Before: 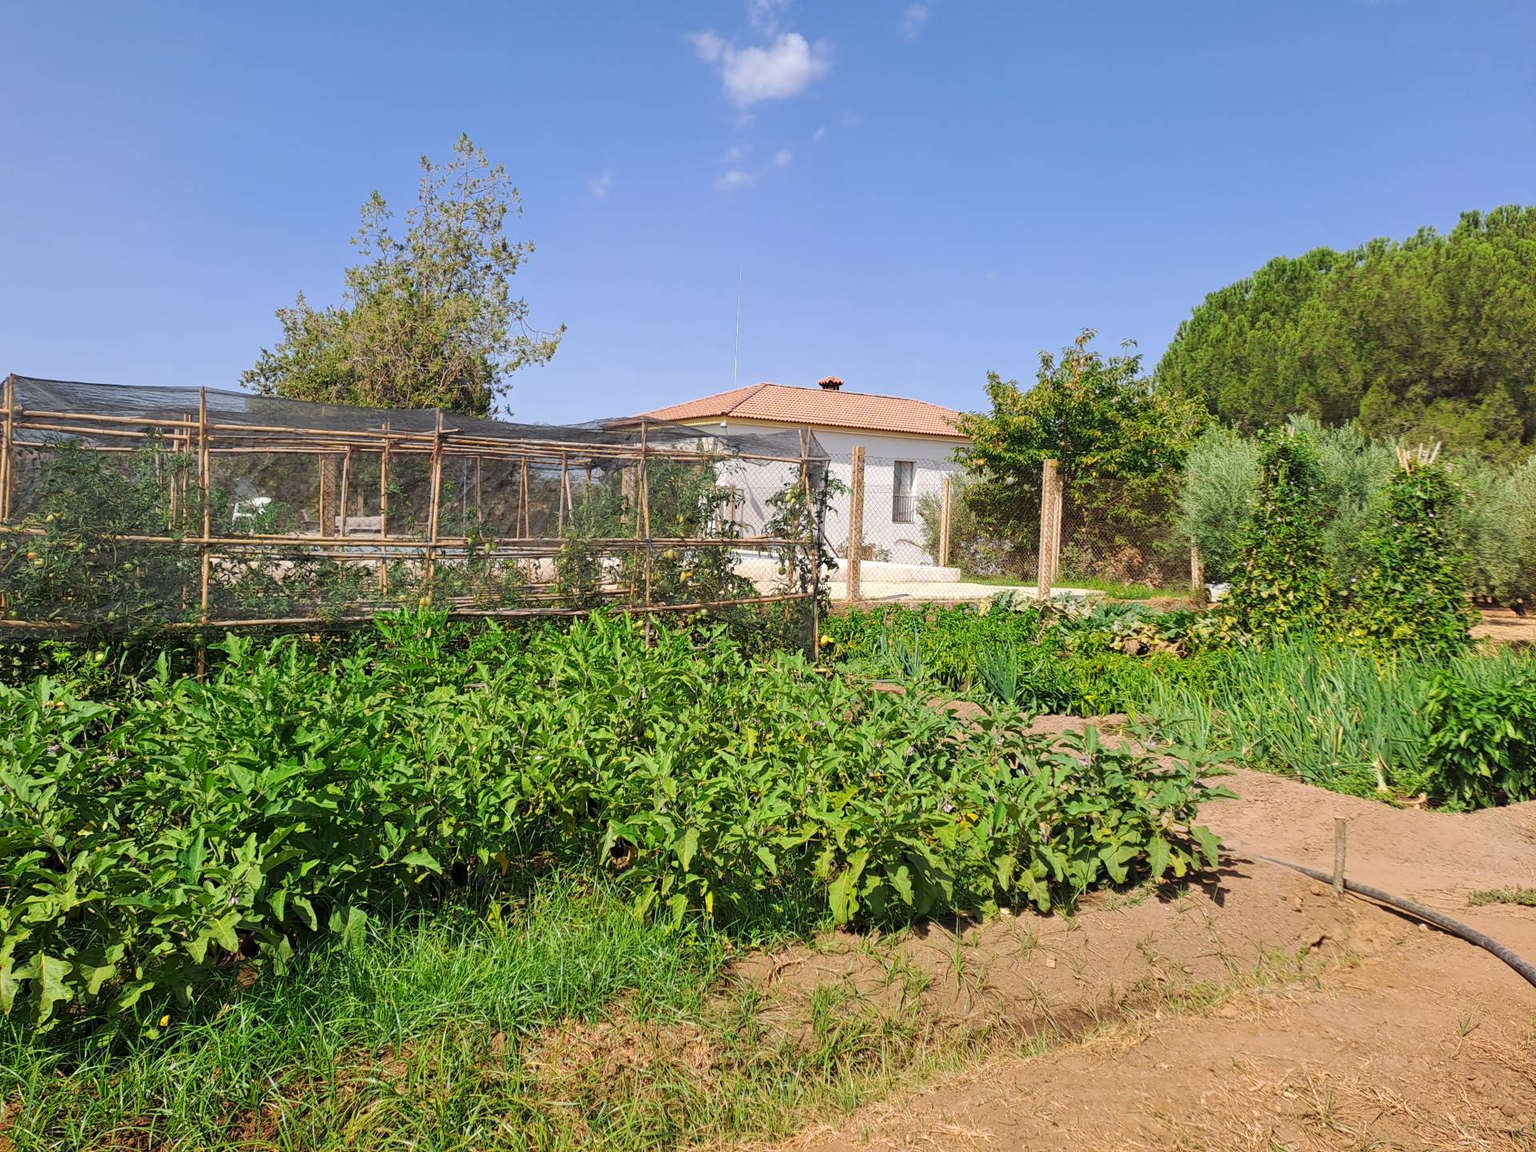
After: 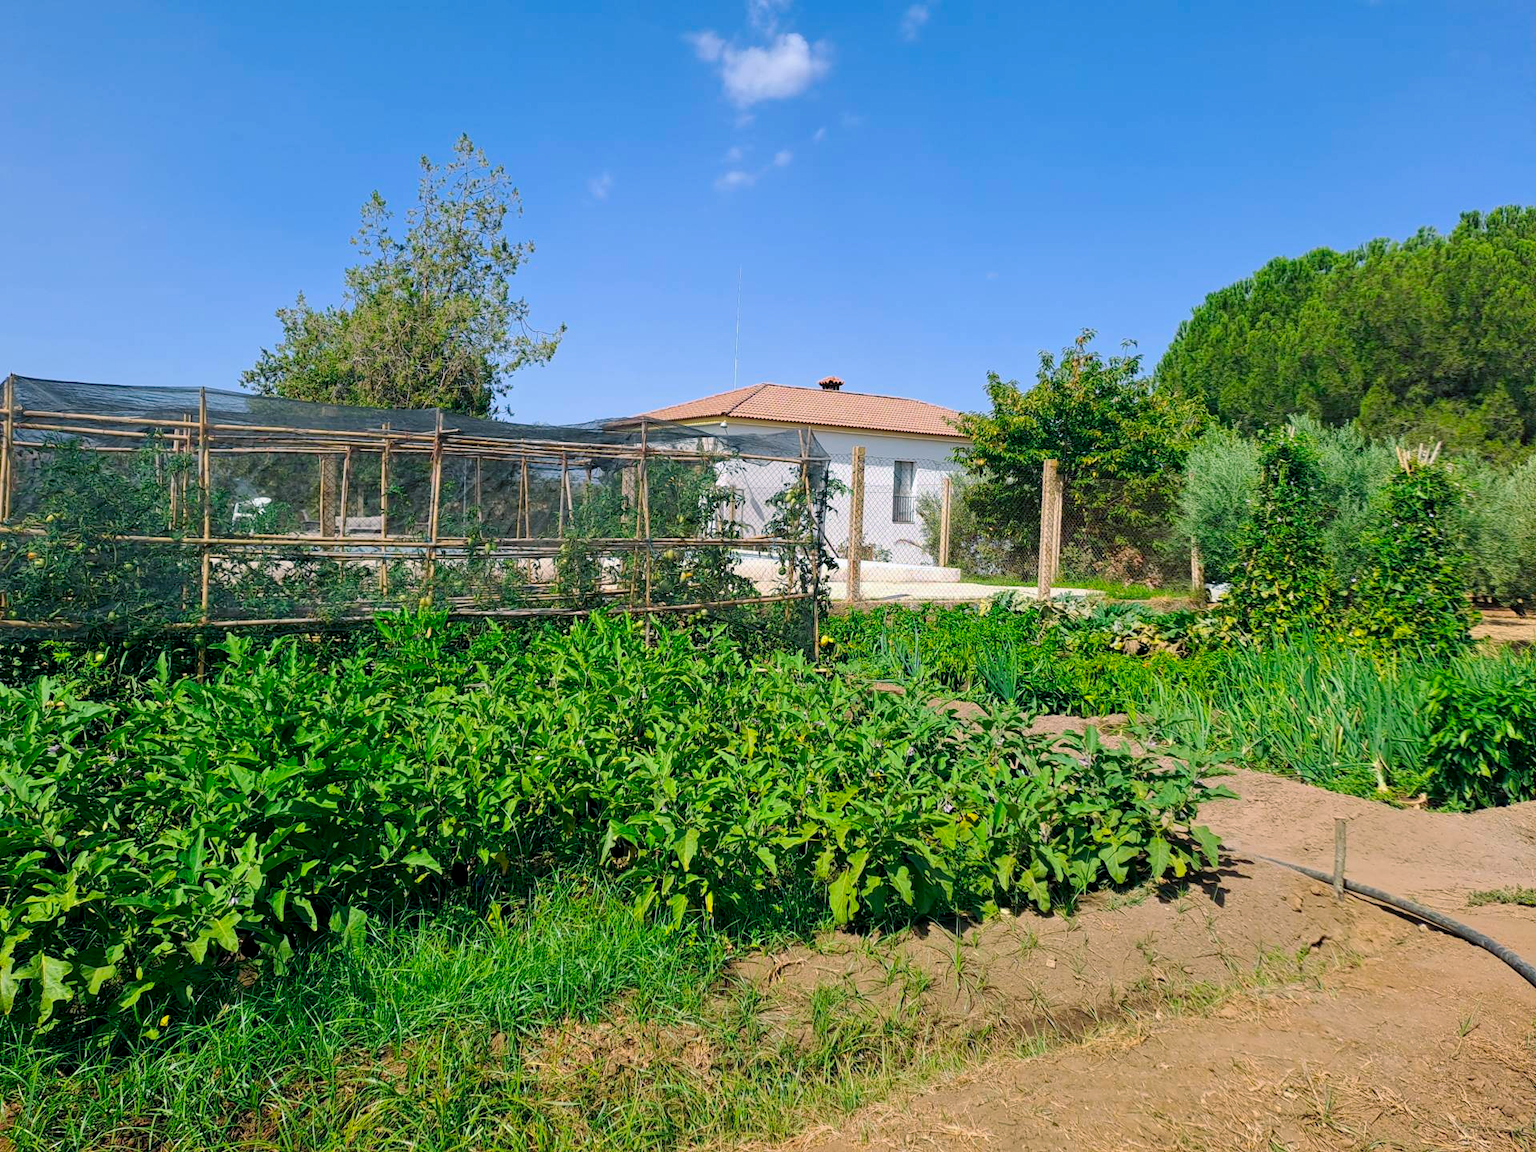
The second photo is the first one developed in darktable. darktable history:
color balance rgb: power › luminance -7.785%, power › chroma 2.29%, power › hue 220.26°, global offset › luminance -0.374%, perceptual saturation grading › global saturation 17.893%, global vibrance 20%
exposure: compensate highlight preservation false
